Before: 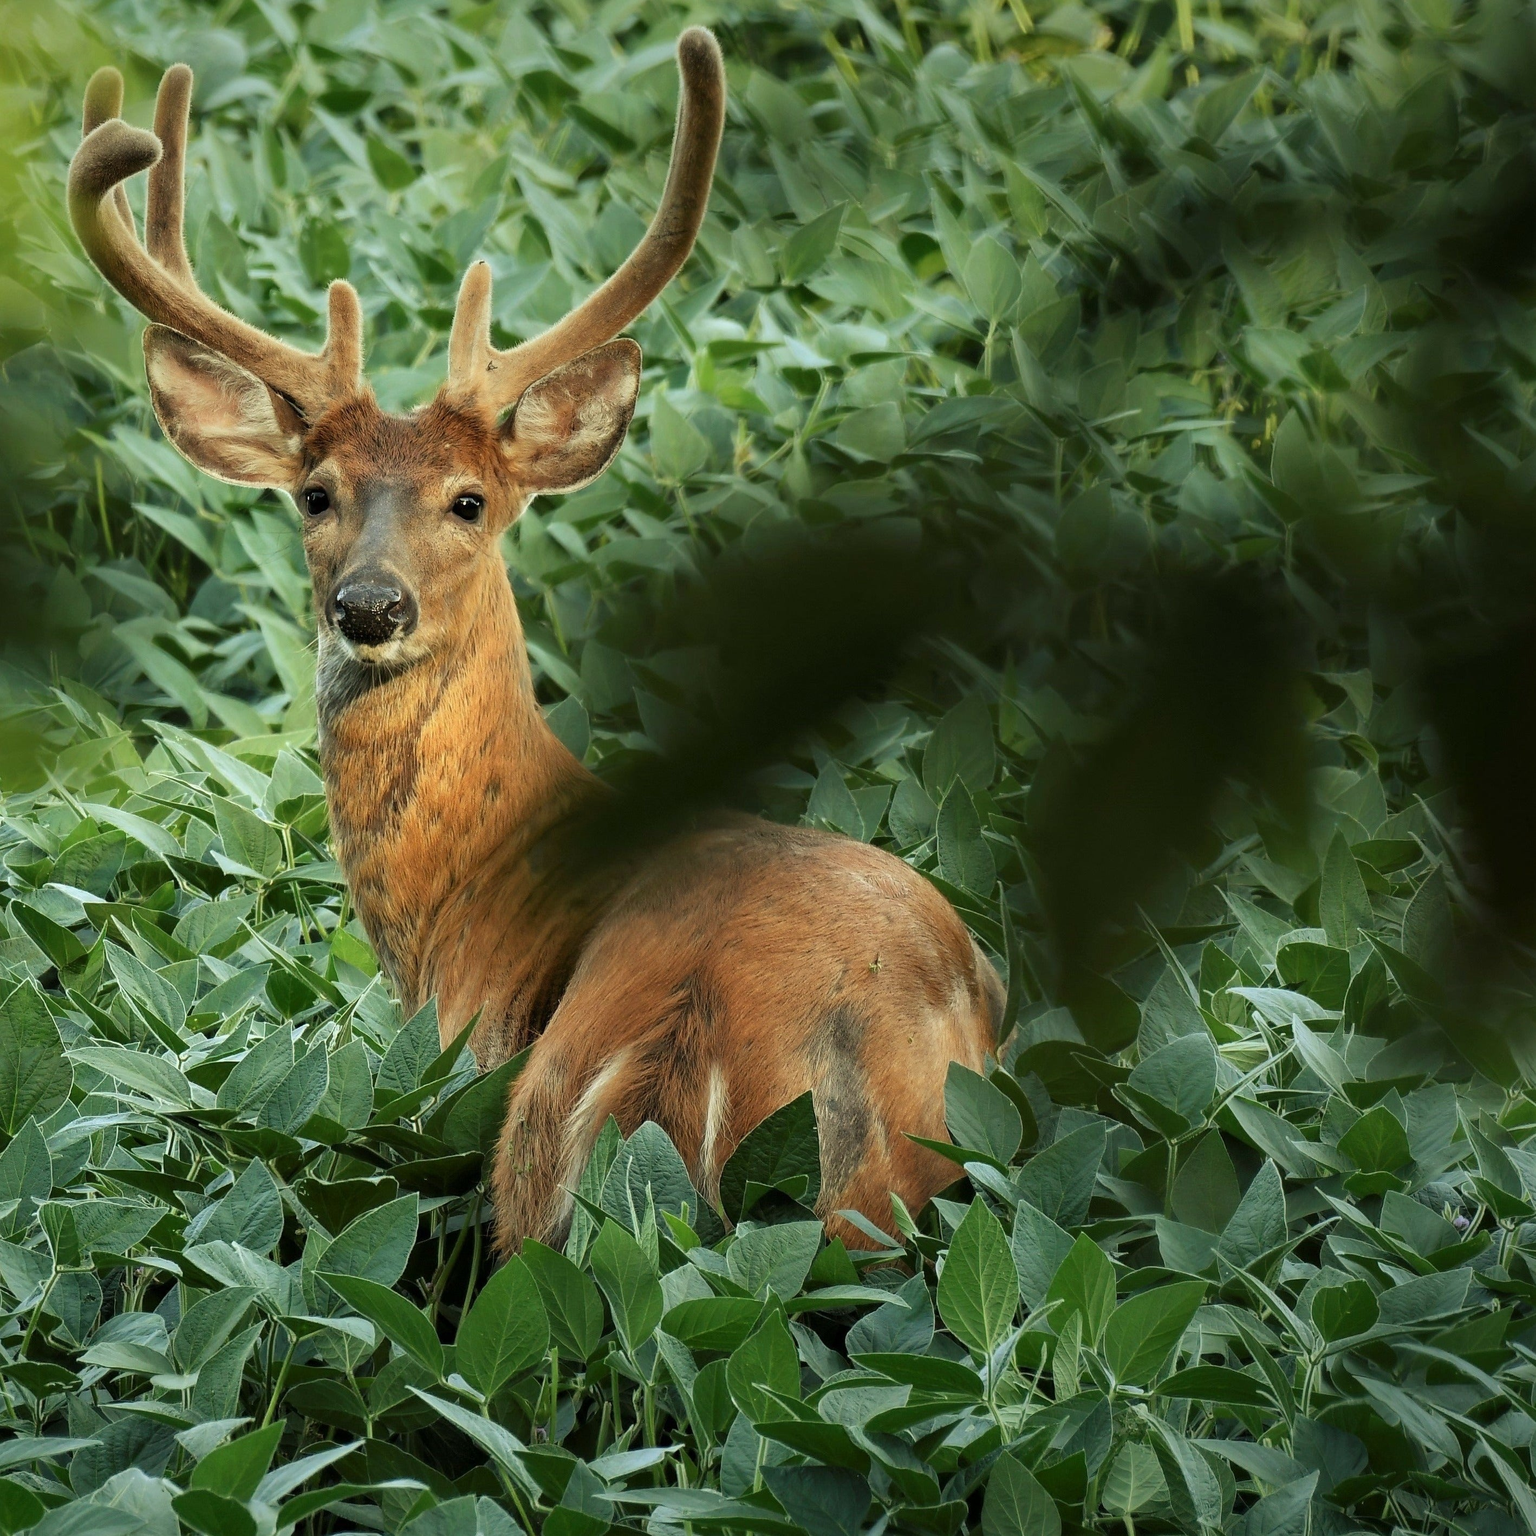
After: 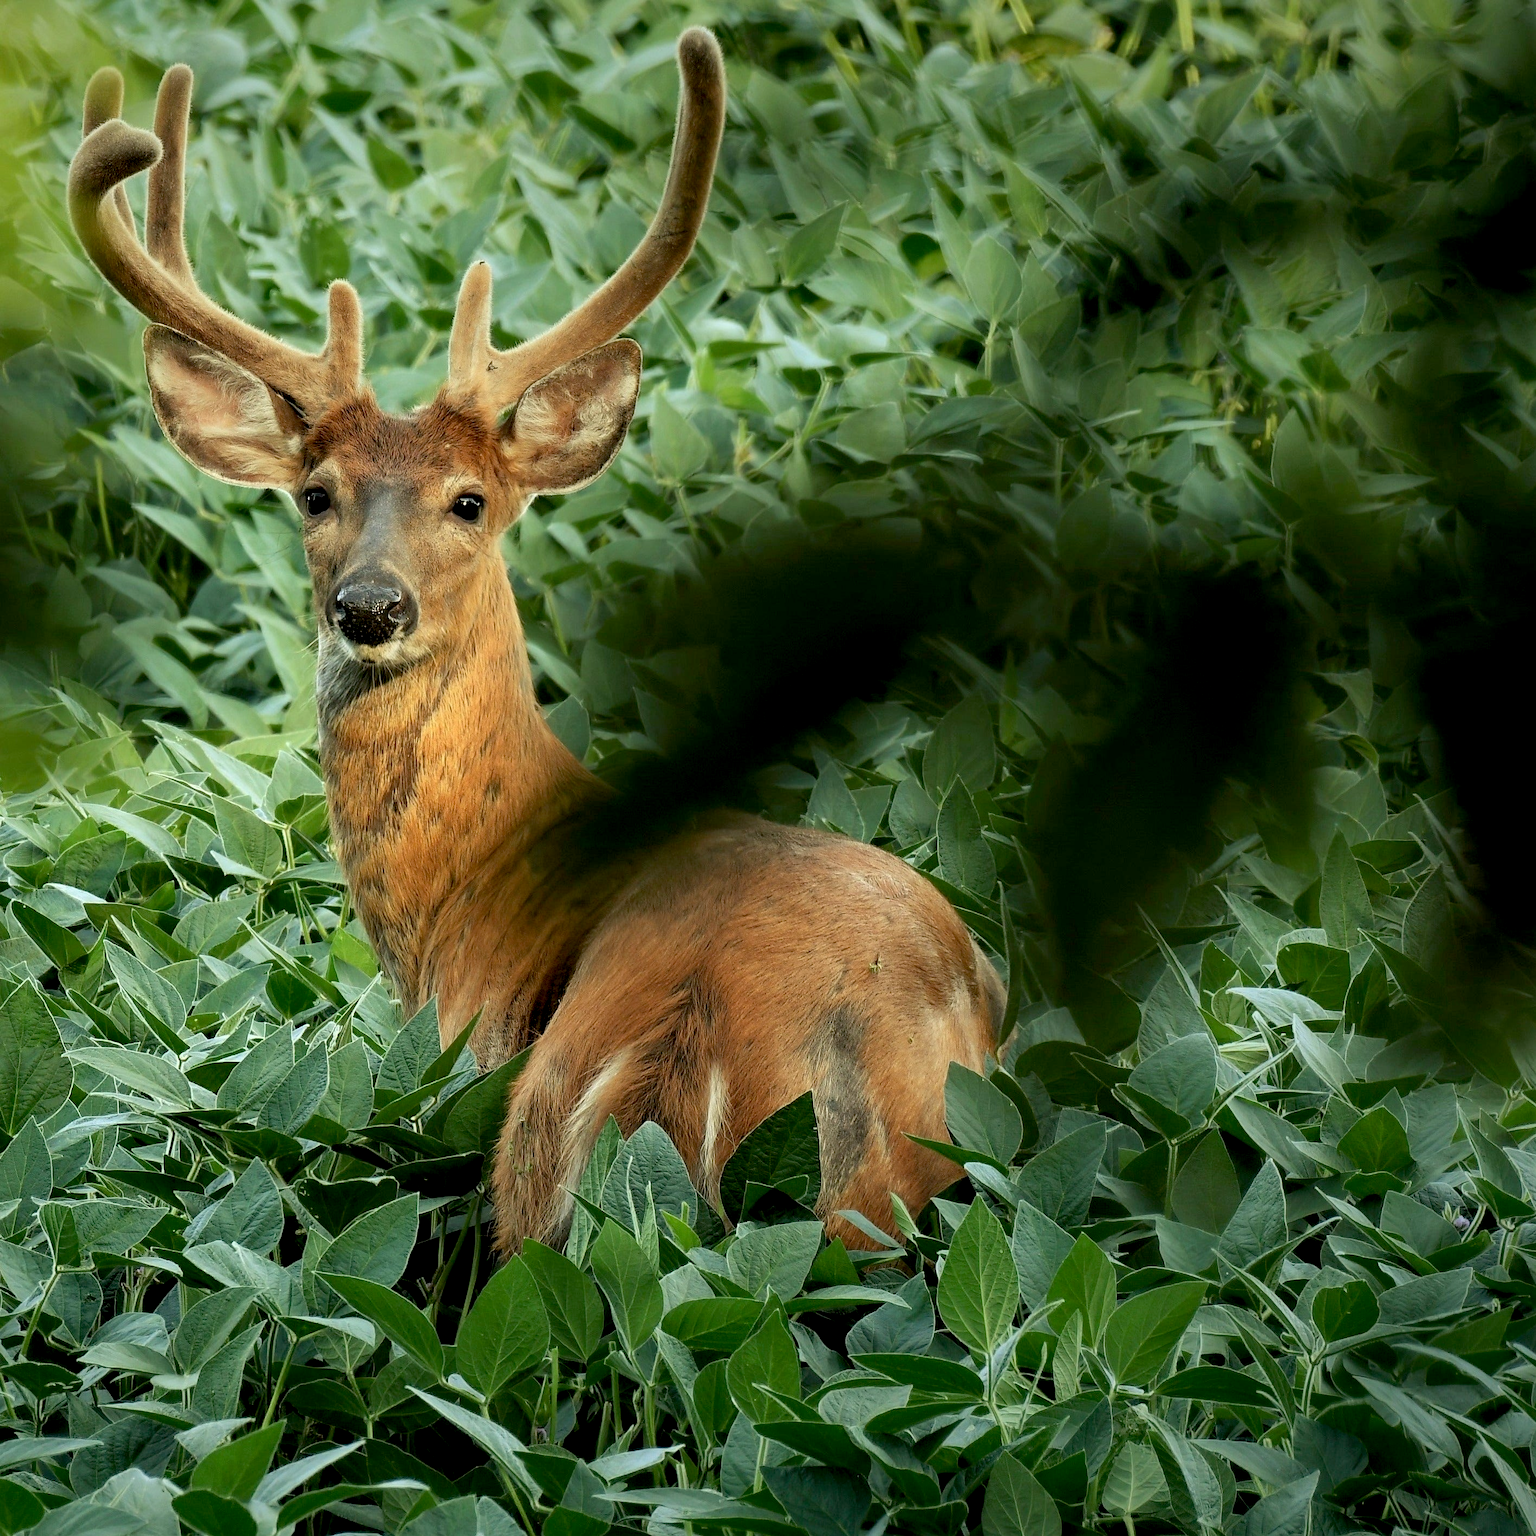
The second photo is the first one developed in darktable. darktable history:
exposure: black level correction 0.009, exposure 0.108 EV, compensate highlight preservation false
